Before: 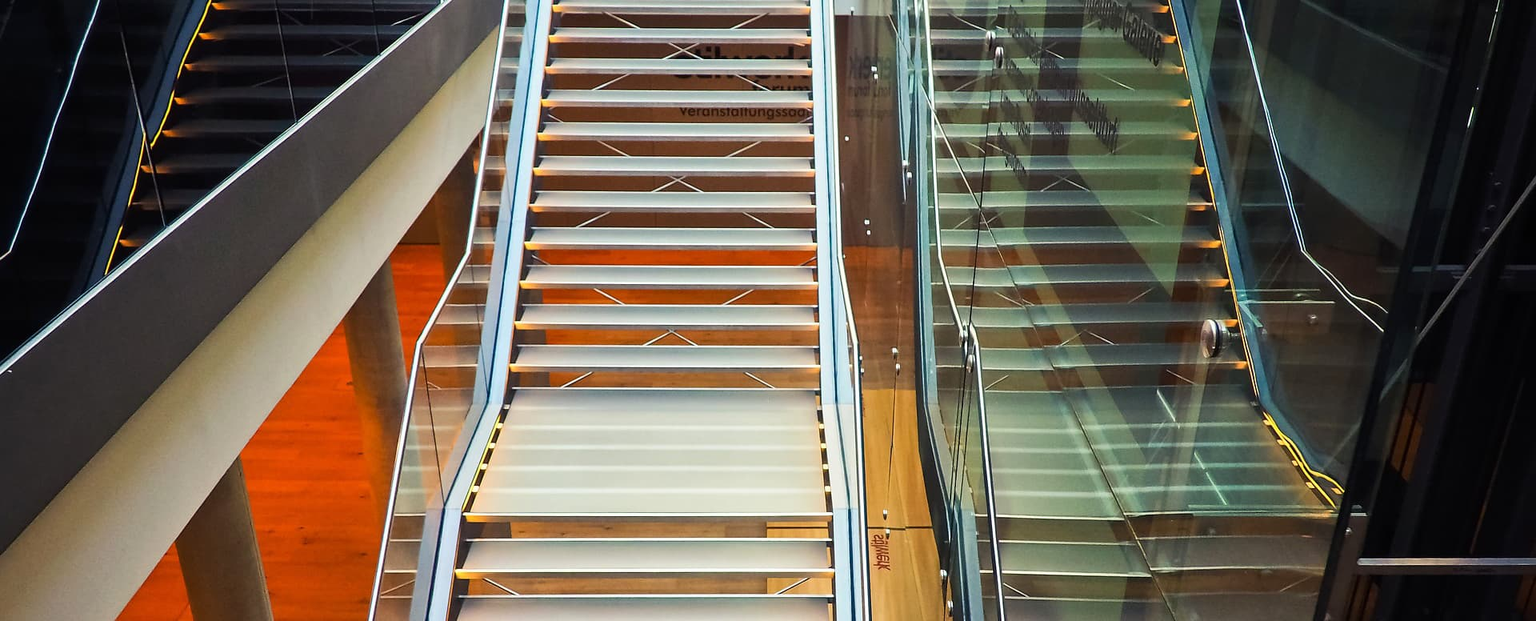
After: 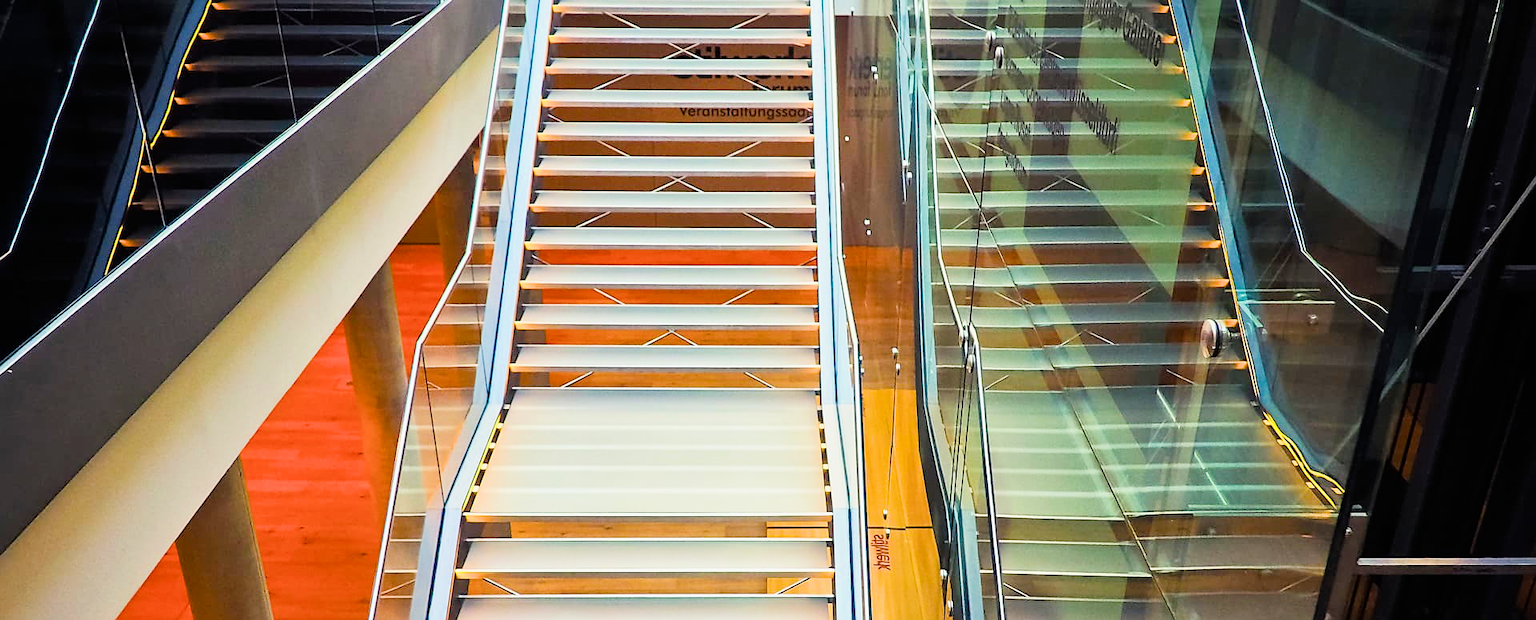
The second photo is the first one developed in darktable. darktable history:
sharpen: amount 0.204
crop: bottom 0.07%
tone equalizer: smoothing diameter 24.81%, edges refinement/feathering 11.19, preserve details guided filter
color balance rgb: perceptual saturation grading › global saturation 19.621%, perceptual brilliance grading › global brilliance 12.463%, global vibrance 20%
filmic rgb: black relative exposure -7.65 EV, white relative exposure 4.56 EV, hardness 3.61
exposure: black level correction 0, exposure 0.704 EV, compensate exposure bias true, compensate highlight preservation false
